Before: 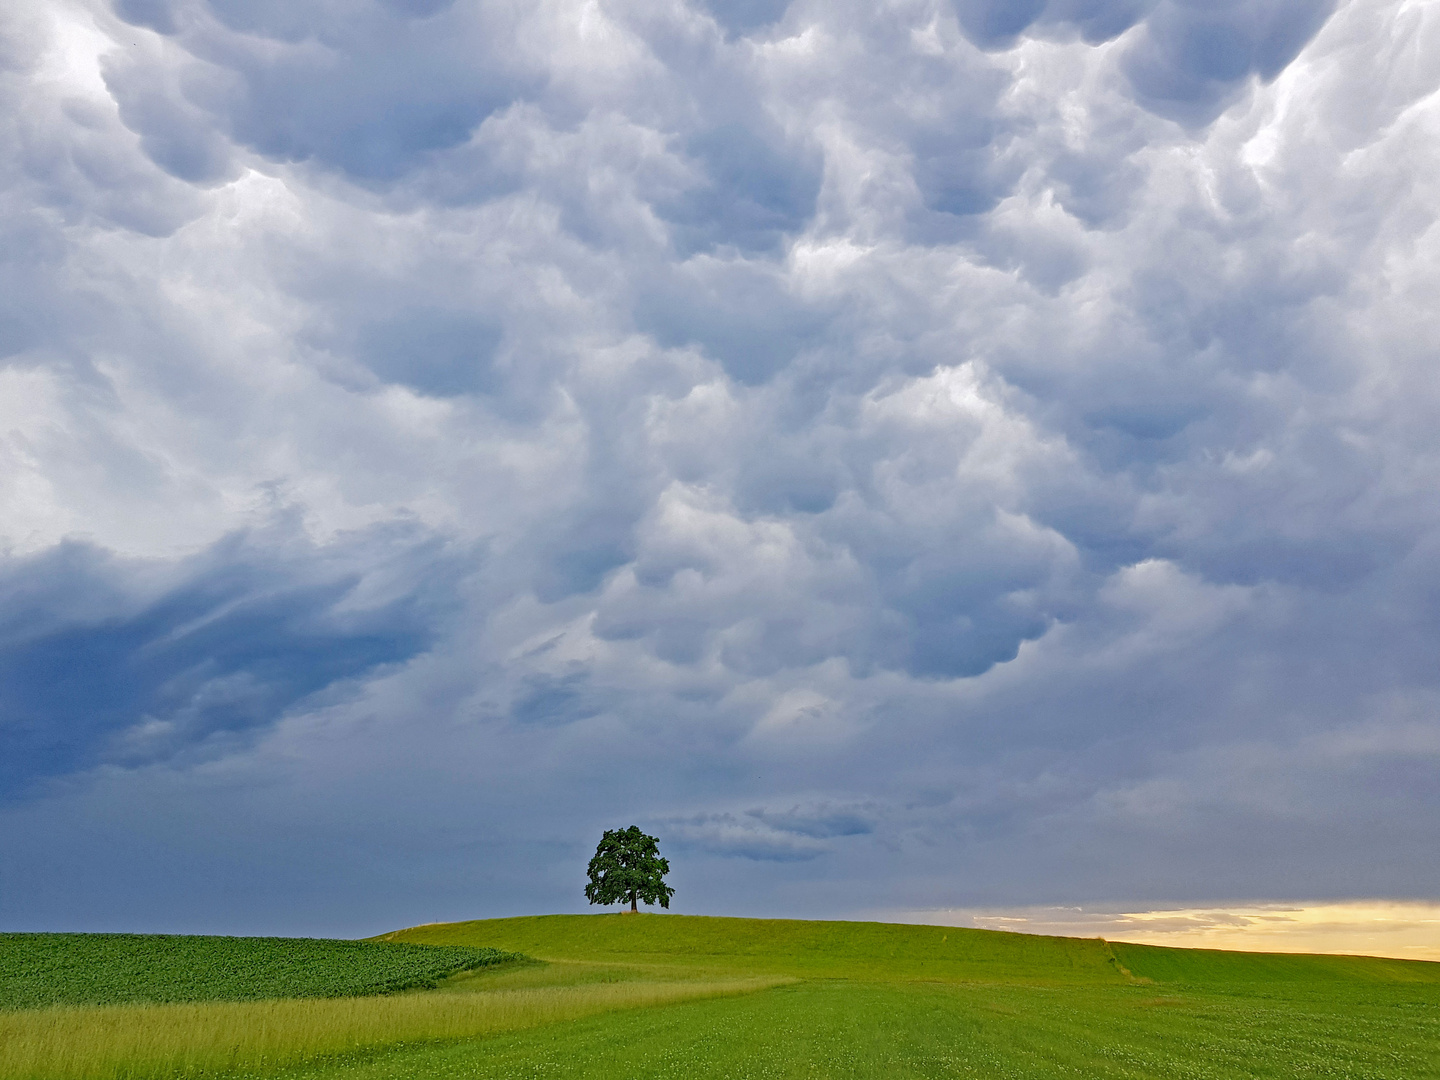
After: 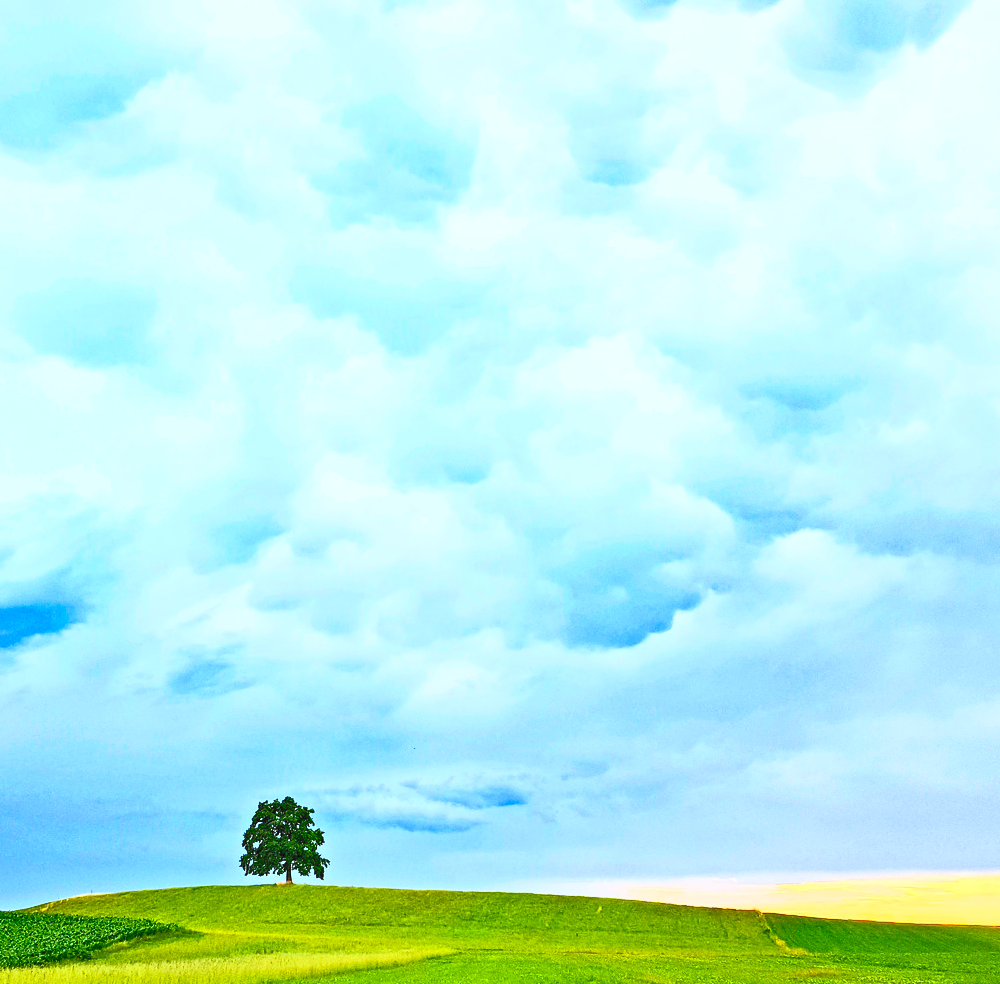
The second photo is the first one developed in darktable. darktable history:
contrast brightness saturation: contrast 0.991, brightness 0.999, saturation 0.982
crop and rotate: left 23.968%, top 2.765%, right 6.577%, bottom 6.069%
color correction: highlights a* -3.93, highlights b* -11.13
